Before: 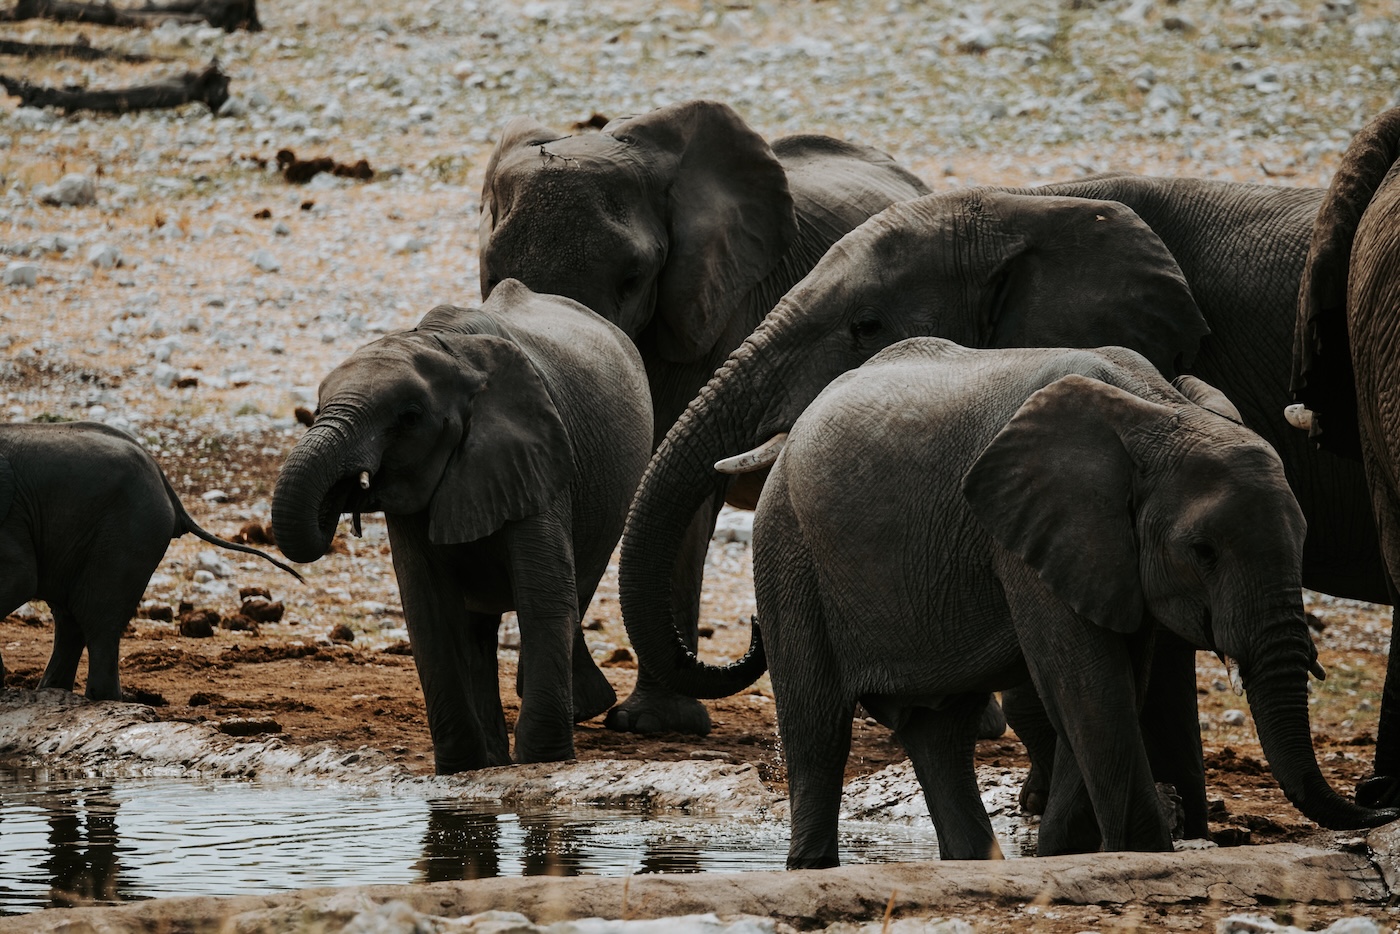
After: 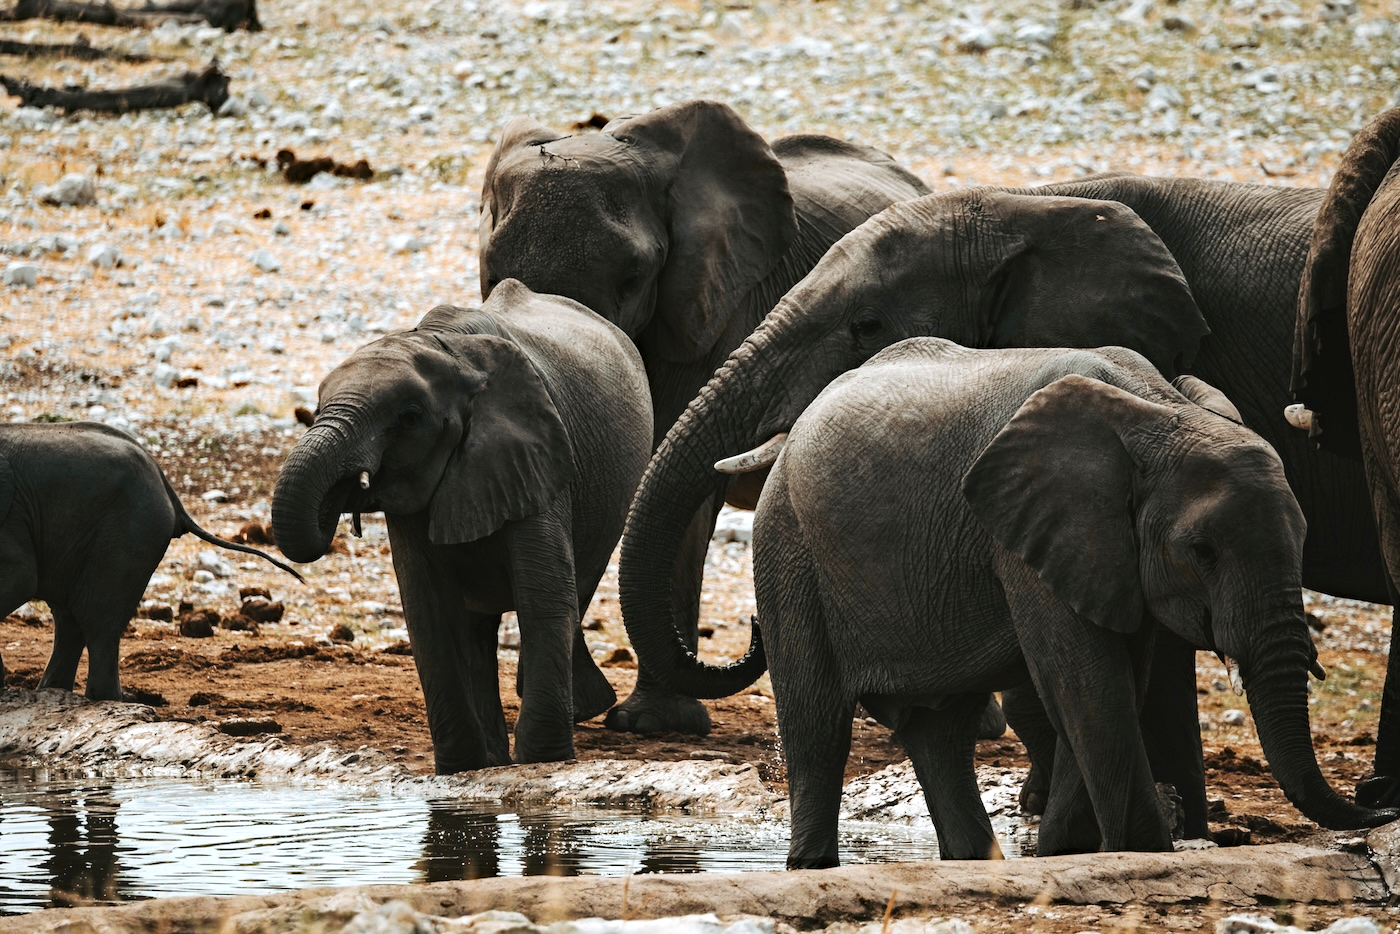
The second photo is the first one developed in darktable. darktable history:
exposure: black level correction -0.002, exposure 0.708 EV, compensate exposure bias true, compensate highlight preservation false
haze removal: compatibility mode true, adaptive false
